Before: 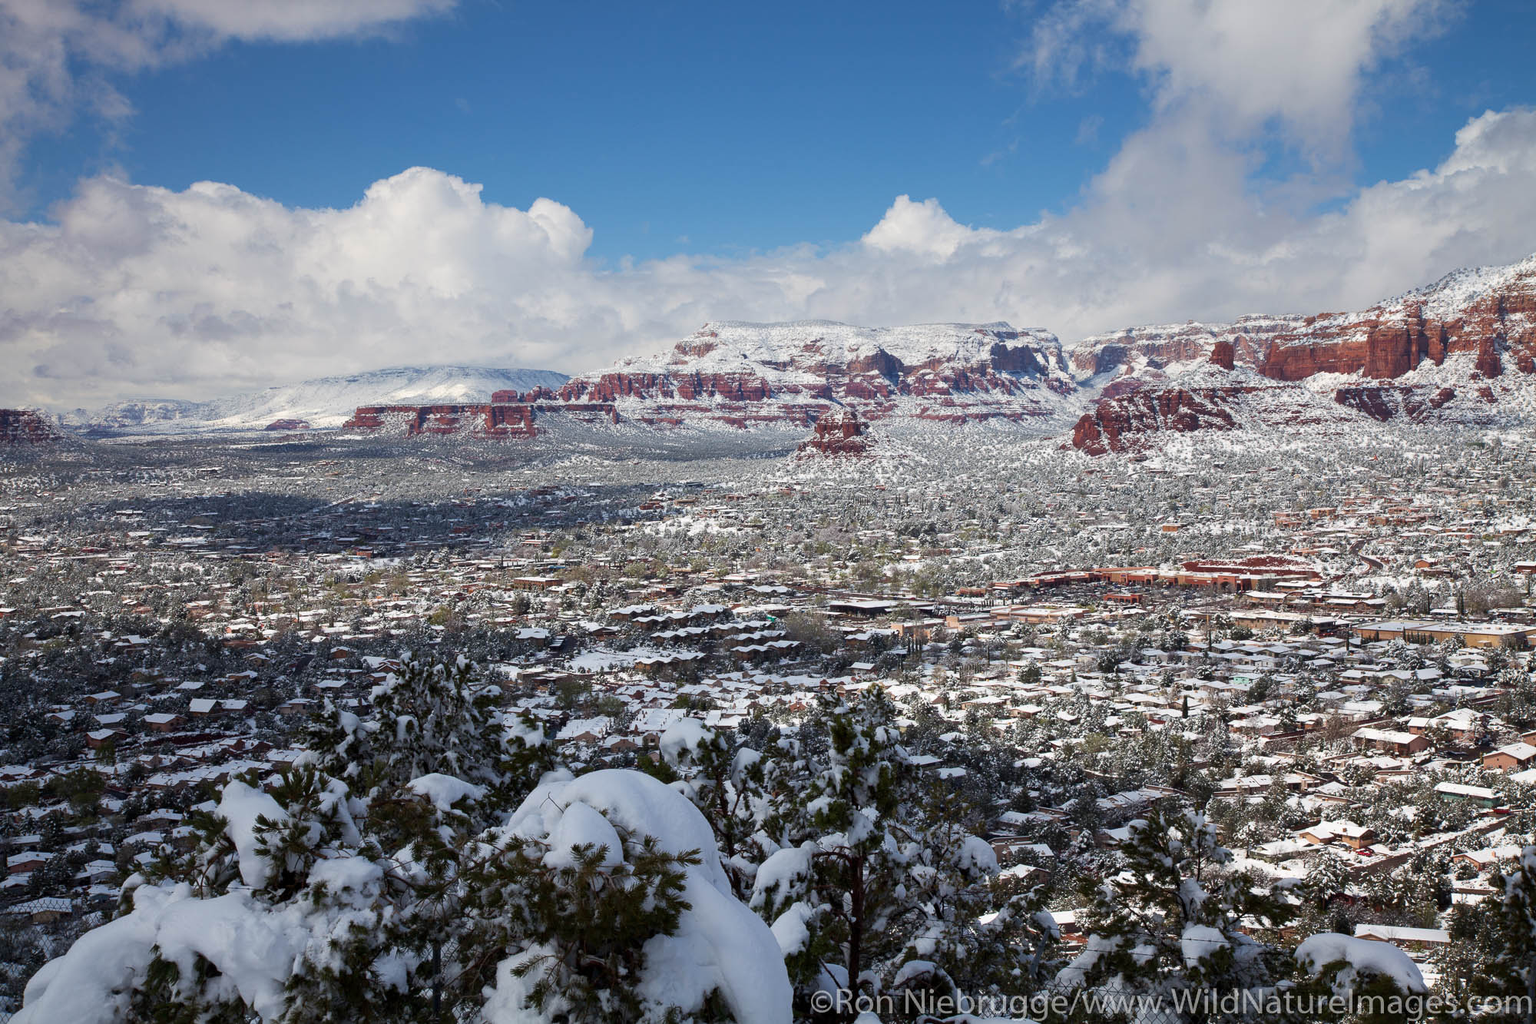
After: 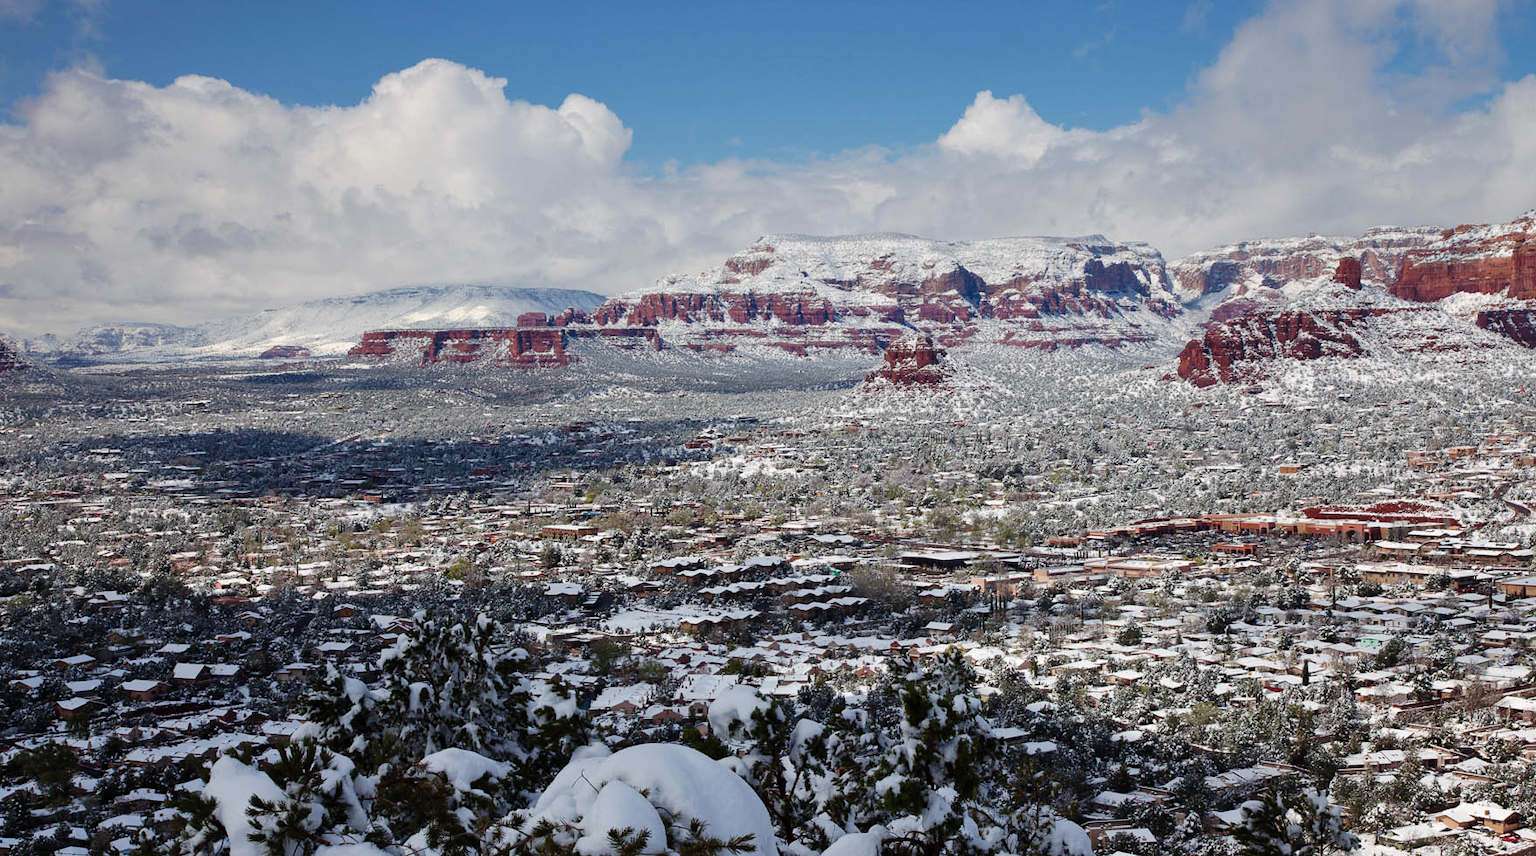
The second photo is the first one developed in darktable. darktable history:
shadows and highlights: shadows 37.27, highlights -28.18, soften with gaussian
crop and rotate: left 2.425%, top 11.305%, right 9.6%, bottom 15.08%
tone curve: curves: ch0 [(0, 0) (0.003, 0.008) (0.011, 0.01) (0.025, 0.012) (0.044, 0.023) (0.069, 0.033) (0.1, 0.046) (0.136, 0.075) (0.177, 0.116) (0.224, 0.171) (0.277, 0.235) (0.335, 0.312) (0.399, 0.397) (0.468, 0.466) (0.543, 0.54) (0.623, 0.62) (0.709, 0.701) (0.801, 0.782) (0.898, 0.877) (1, 1)], preserve colors none
